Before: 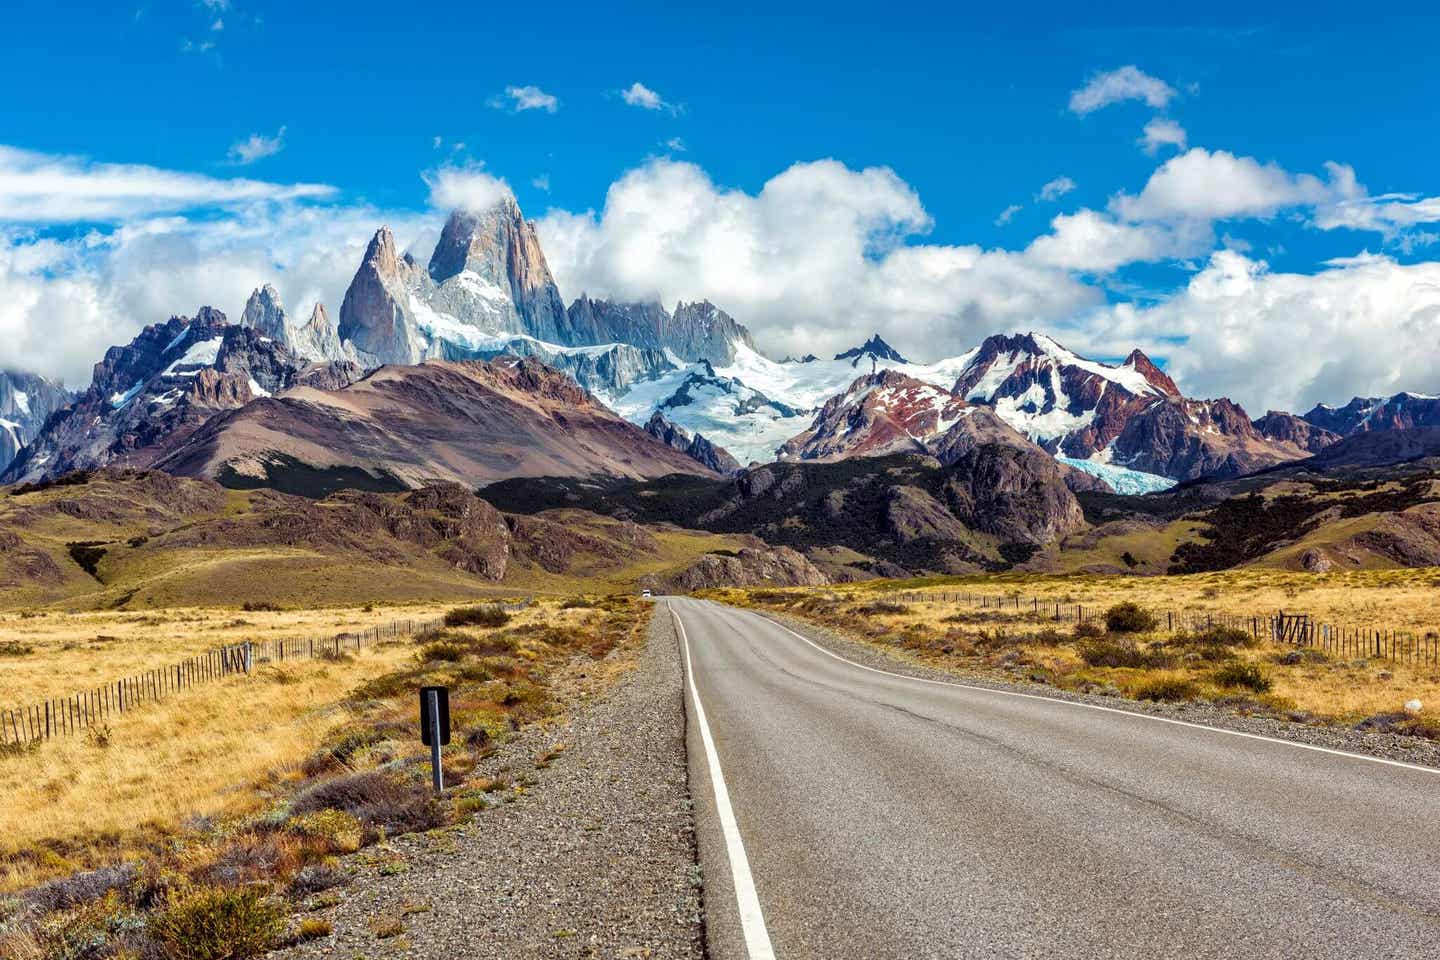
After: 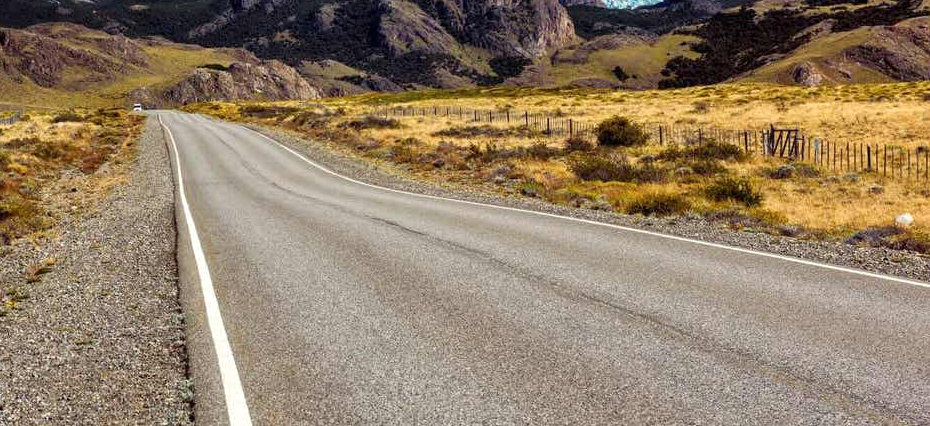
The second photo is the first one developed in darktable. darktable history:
crop and rotate: left 35.404%, top 50.685%, bottom 4.837%
exposure: exposure 0.075 EV, compensate highlight preservation false
